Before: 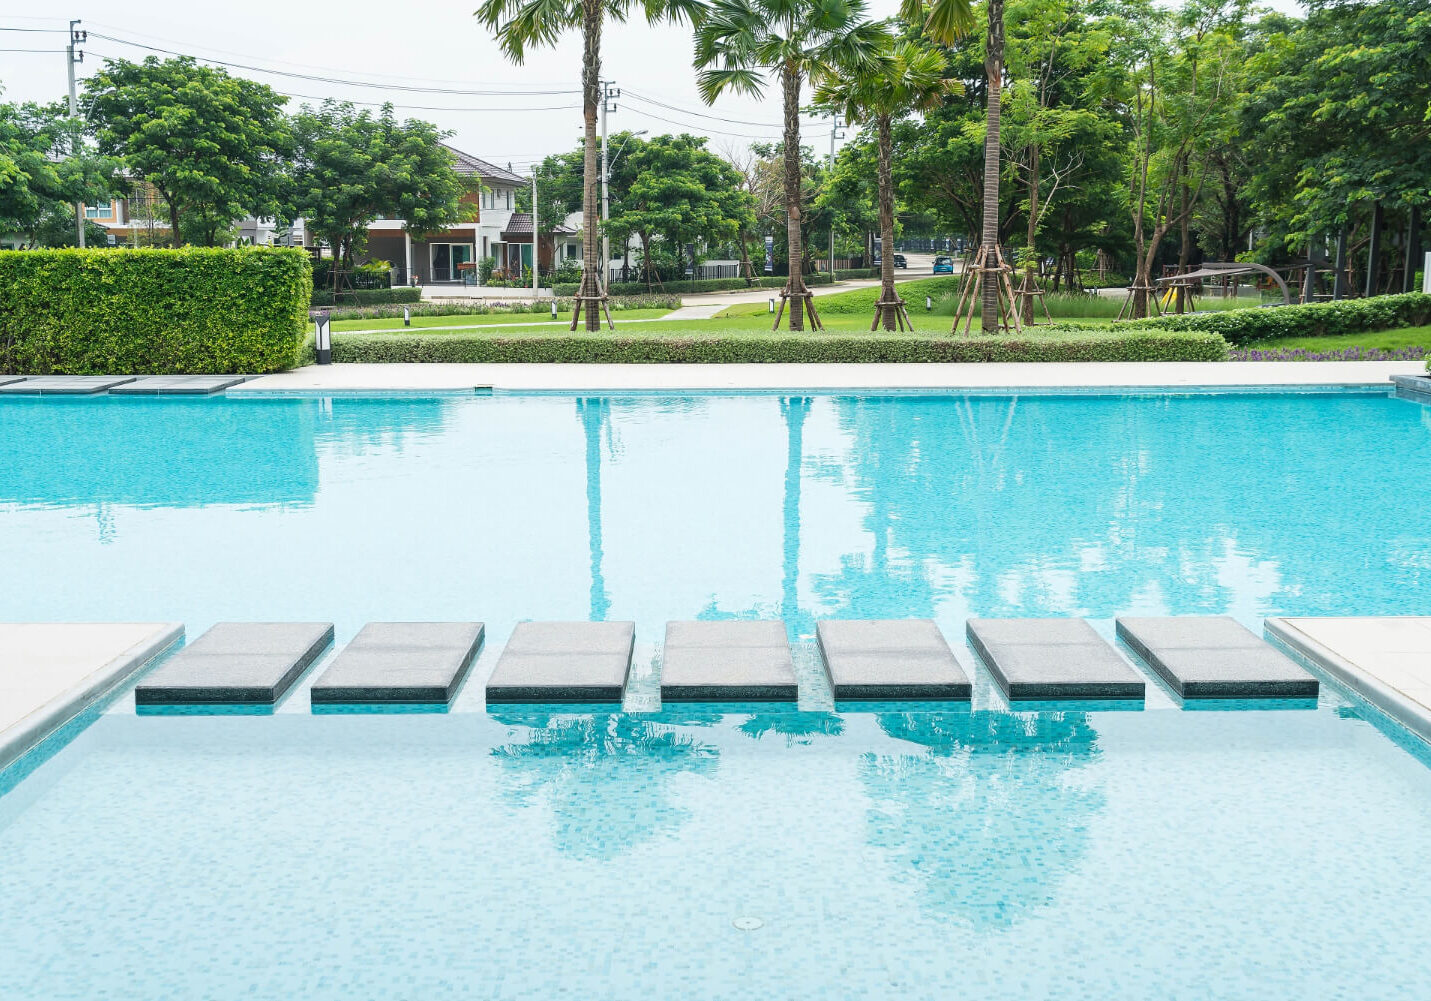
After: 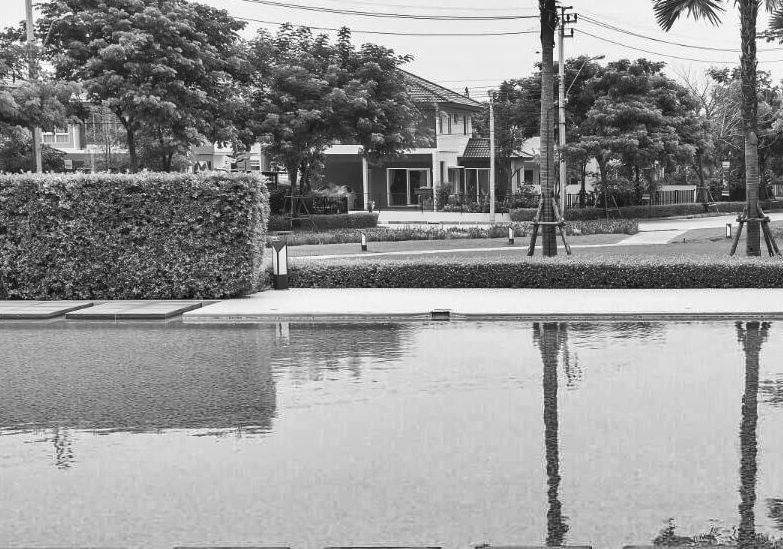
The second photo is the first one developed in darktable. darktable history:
shadows and highlights: shadows 20.91, highlights -82.73, soften with gaussian
crop and rotate: left 3.047%, top 7.509%, right 42.236%, bottom 37.598%
monochrome: on, module defaults
